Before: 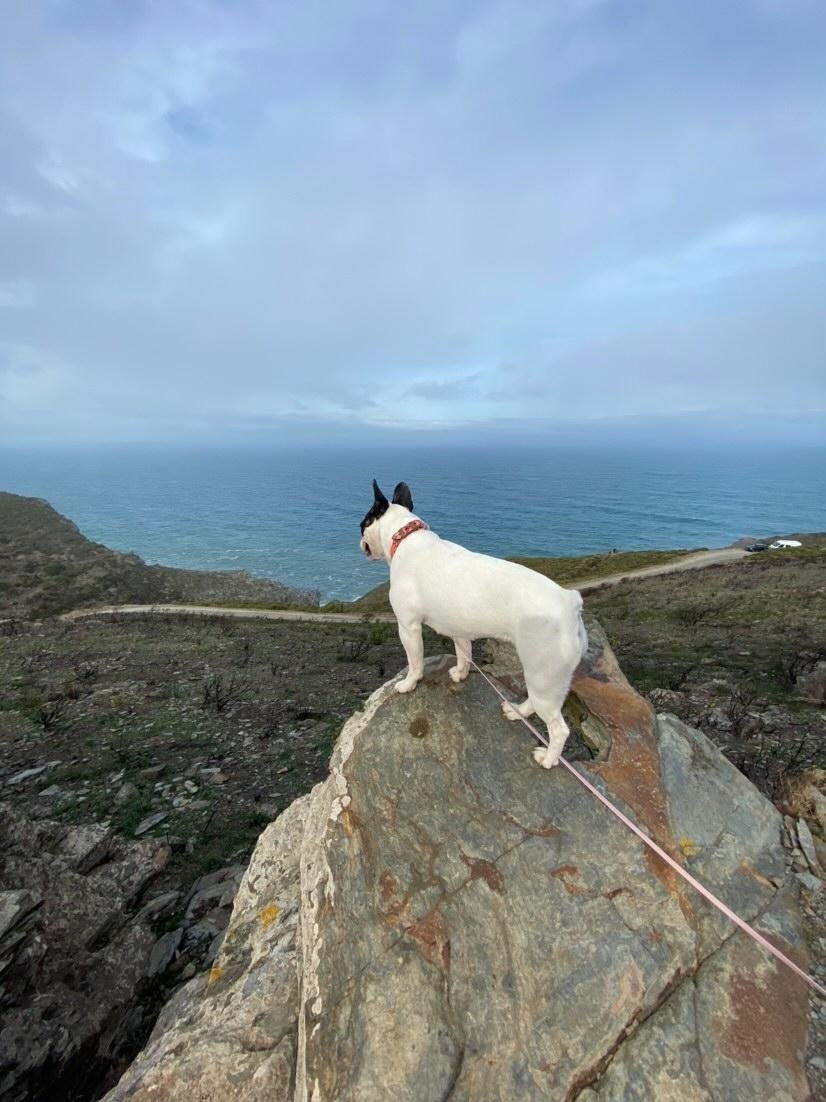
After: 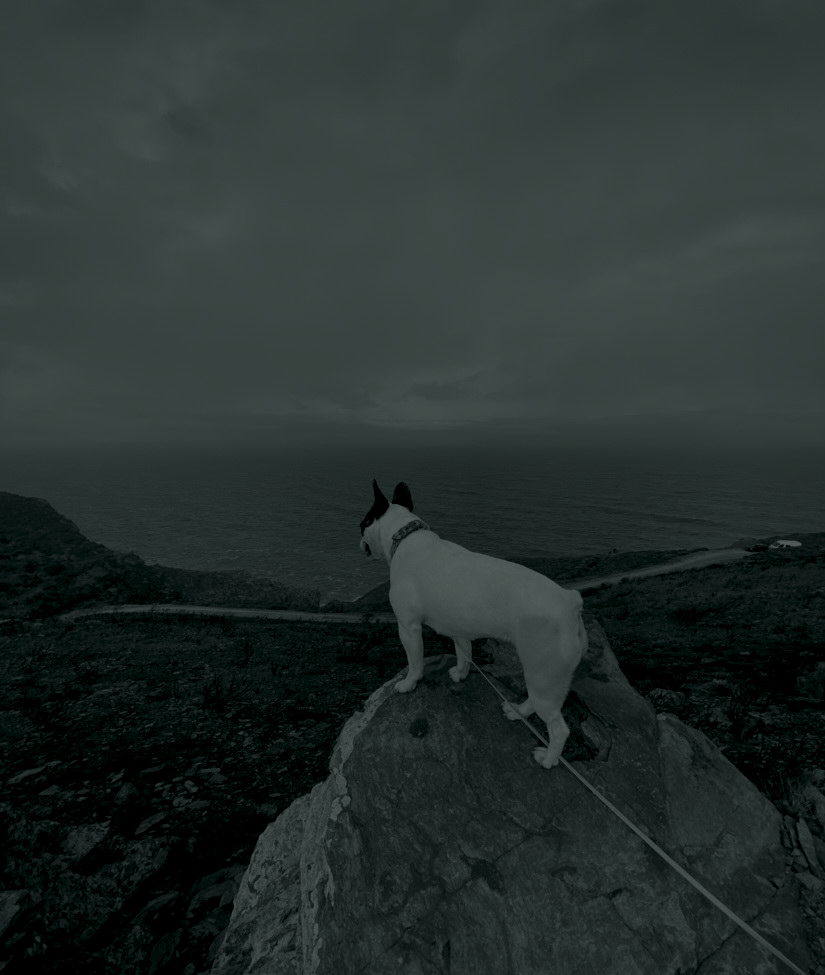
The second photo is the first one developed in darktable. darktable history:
colorize: hue 90°, saturation 19%, lightness 1.59%, version 1
crop and rotate: top 0%, bottom 11.49%
